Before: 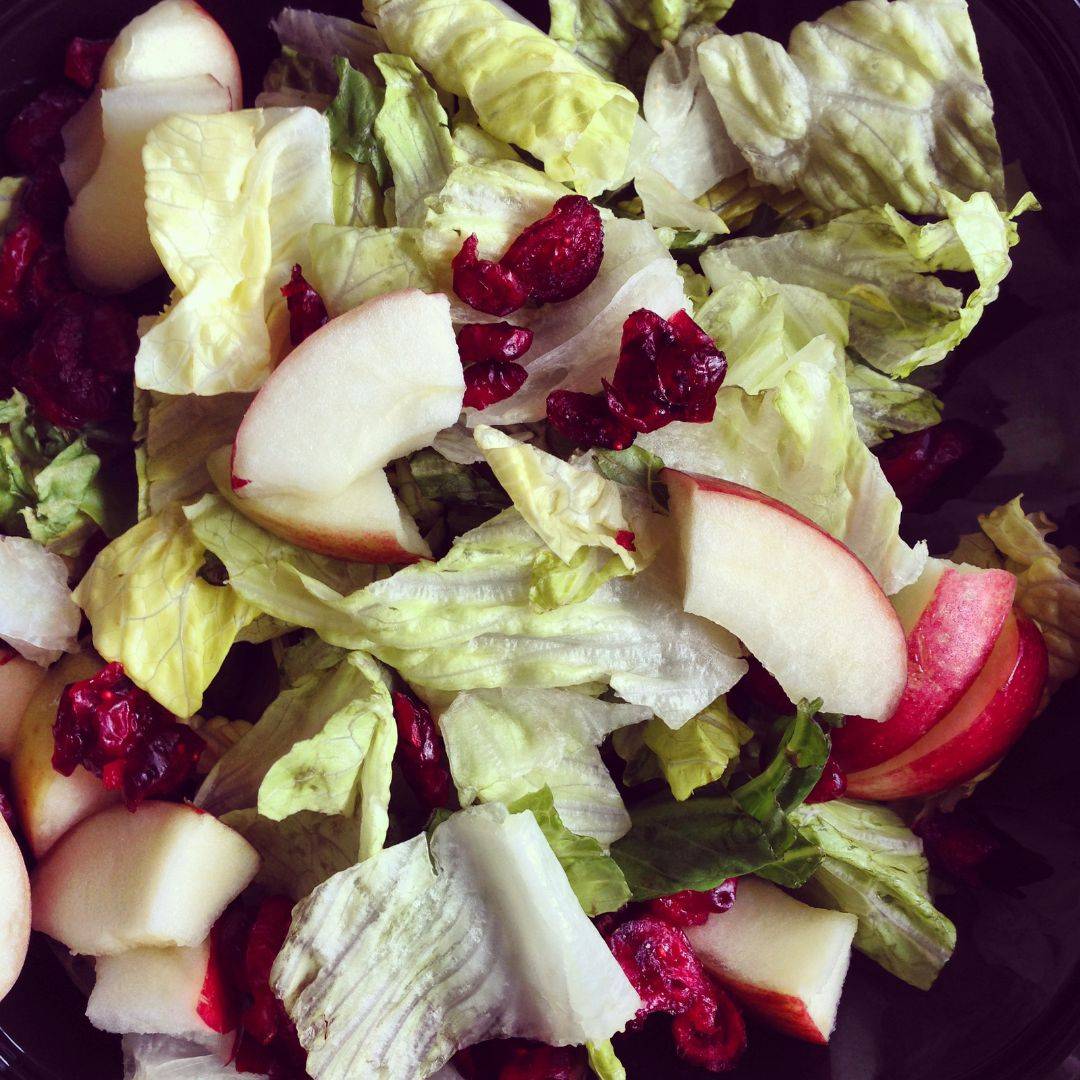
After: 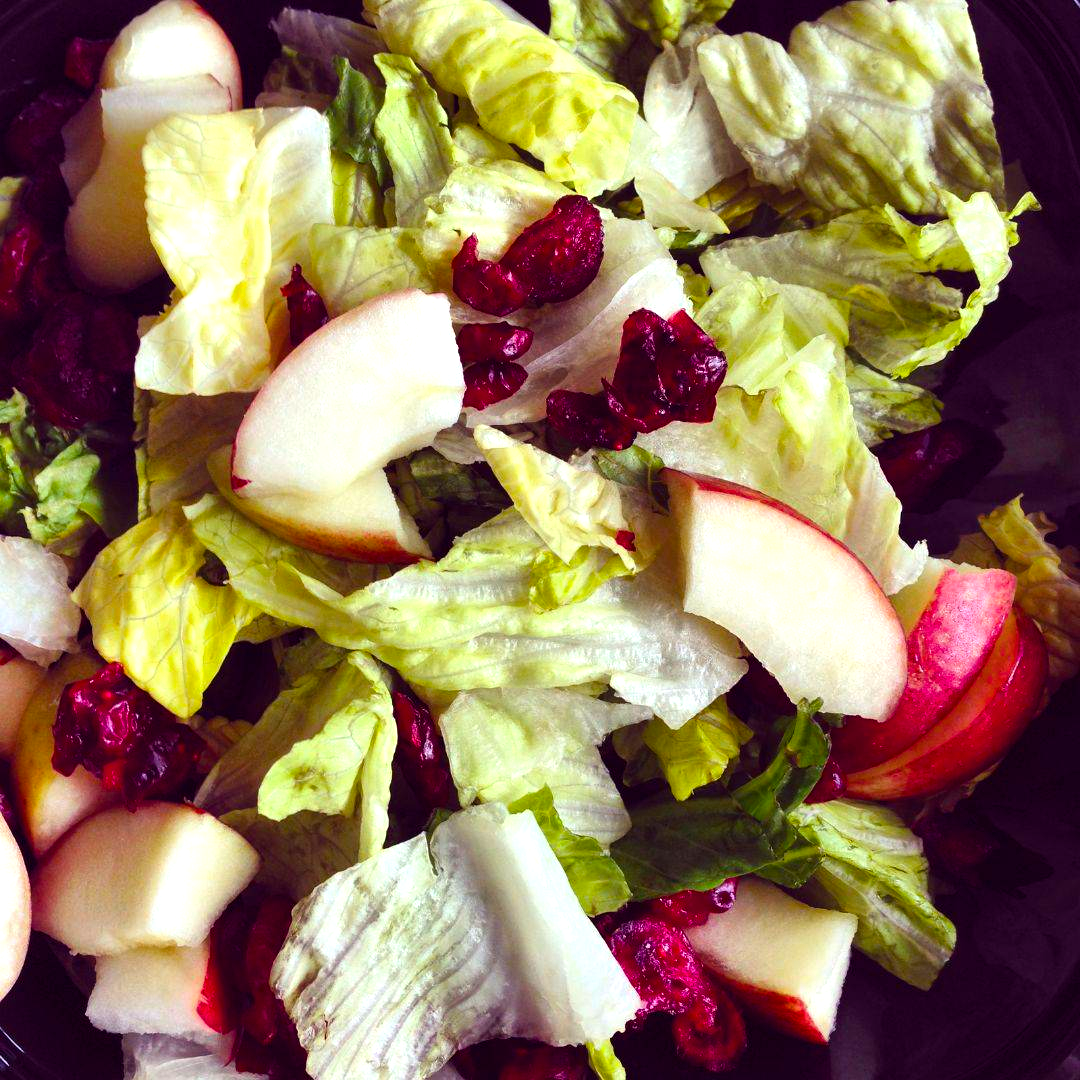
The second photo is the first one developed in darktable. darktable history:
color balance rgb: perceptual saturation grading › global saturation 31.097%, perceptual brilliance grading › highlights 9.998%, perceptual brilliance grading › mid-tones 5.545%, global vibrance 20%
